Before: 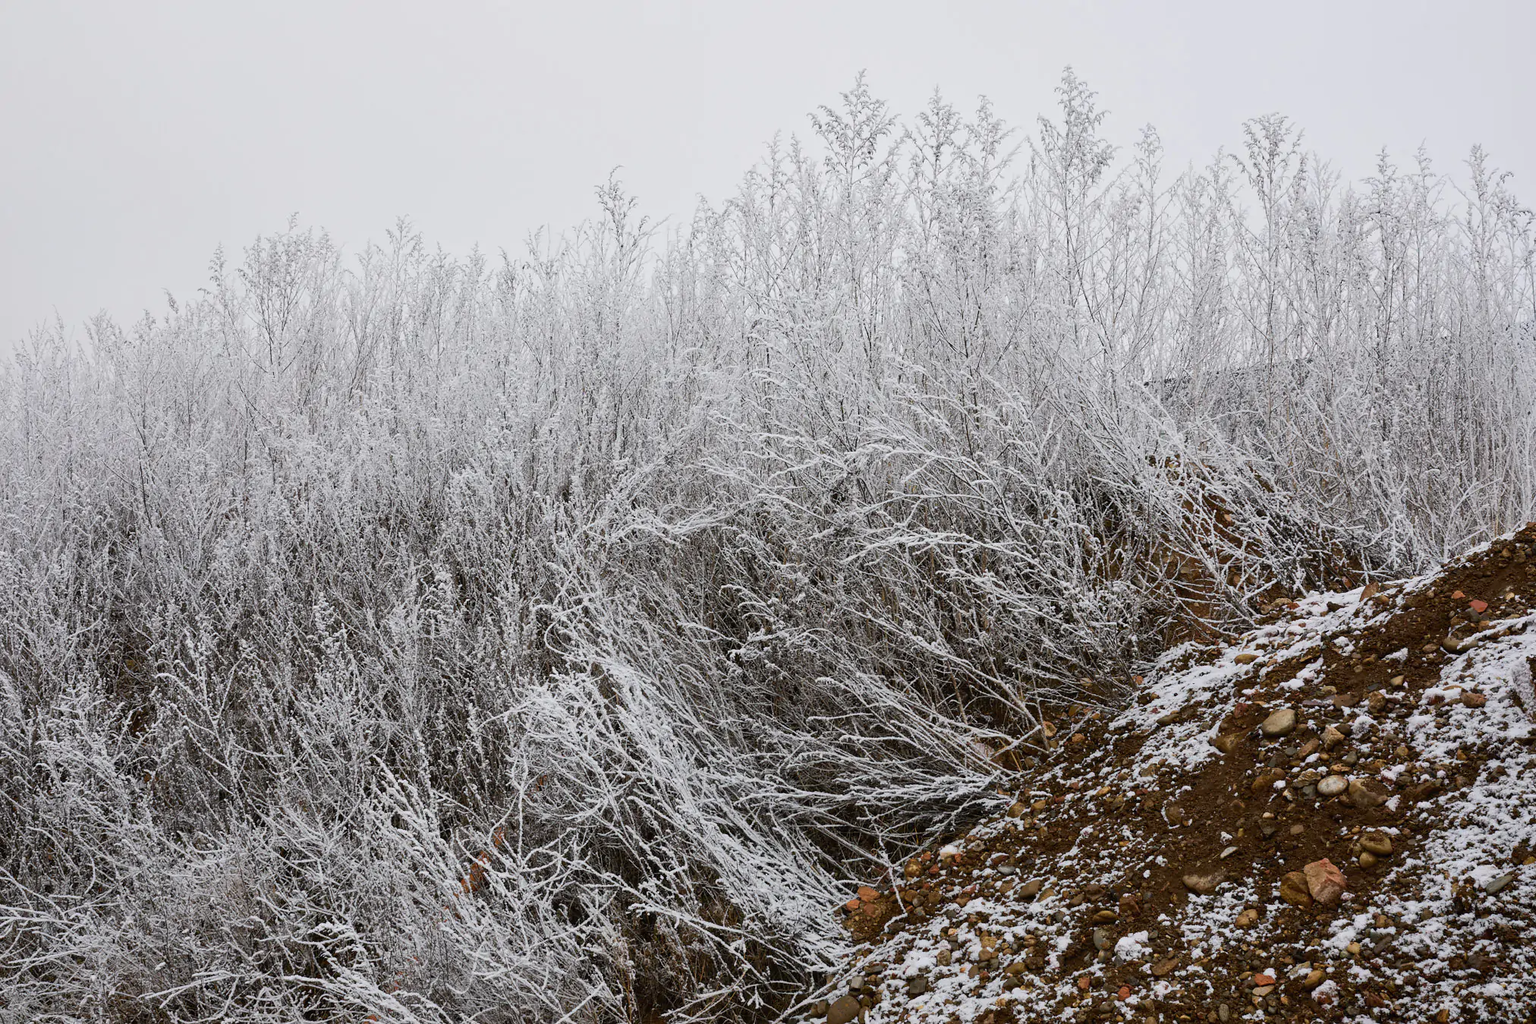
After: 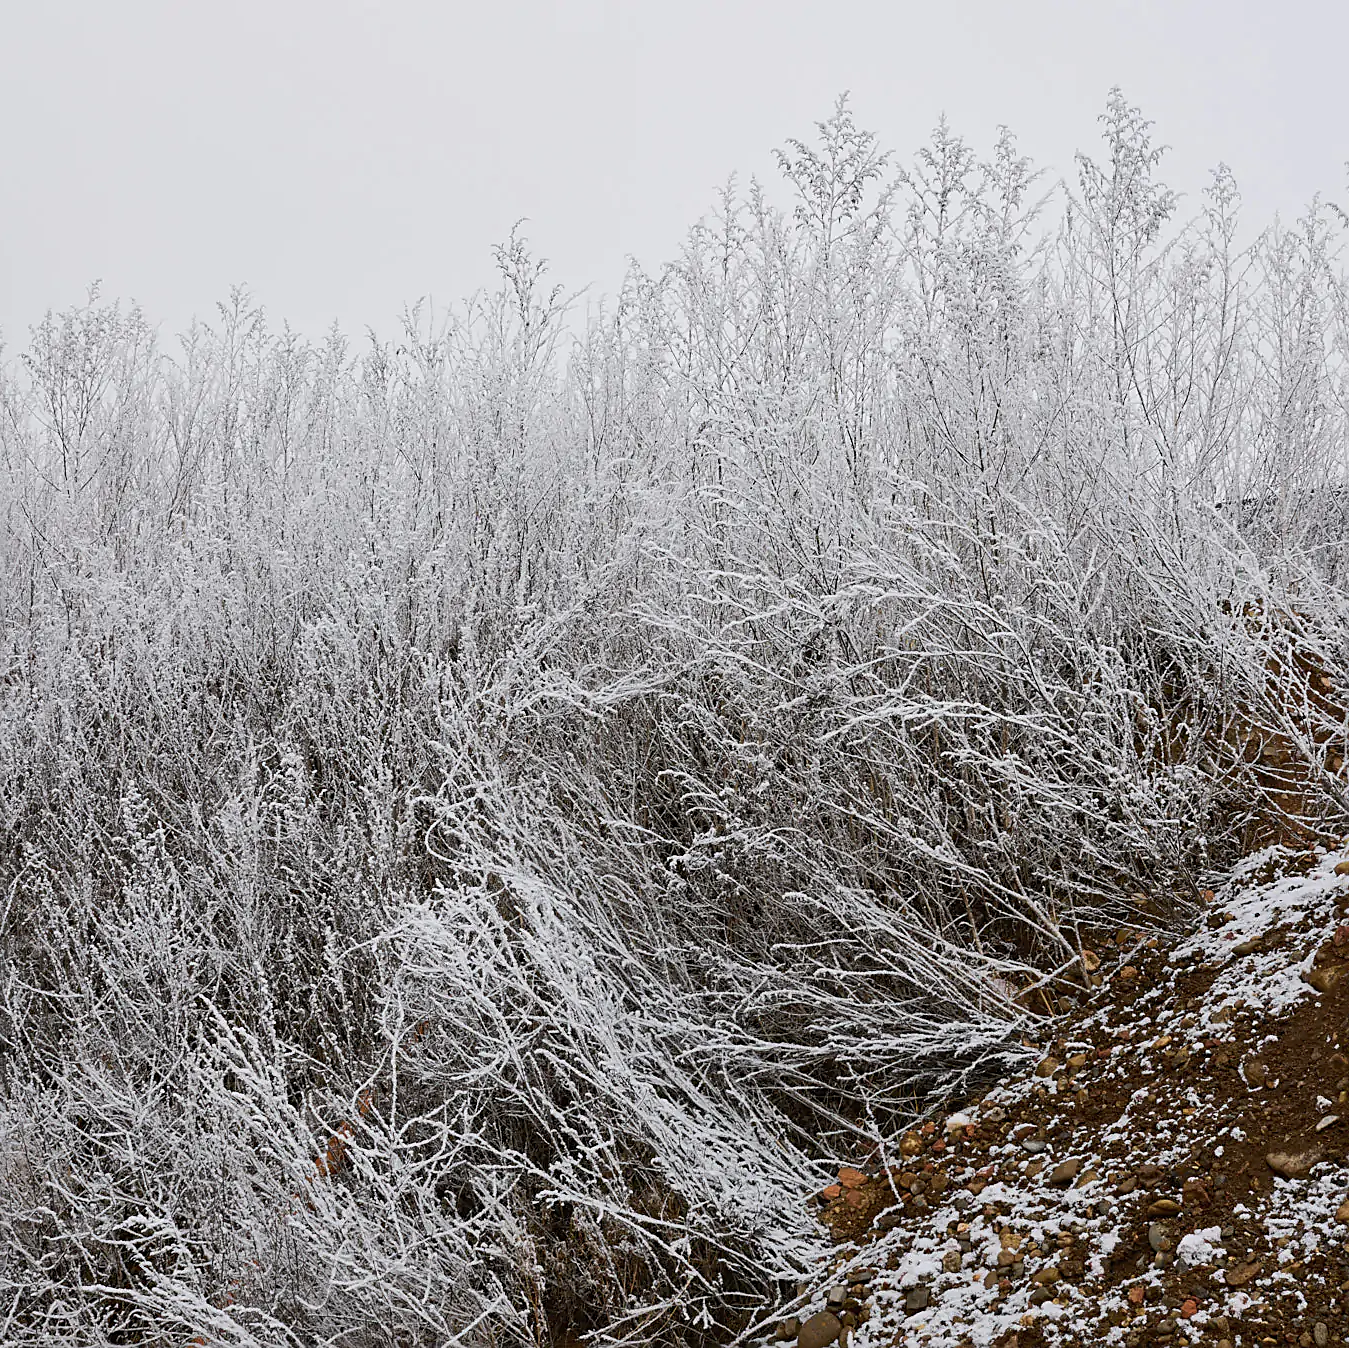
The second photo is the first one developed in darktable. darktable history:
sharpen: on, module defaults
crop and rotate: left 14.436%, right 18.898%
